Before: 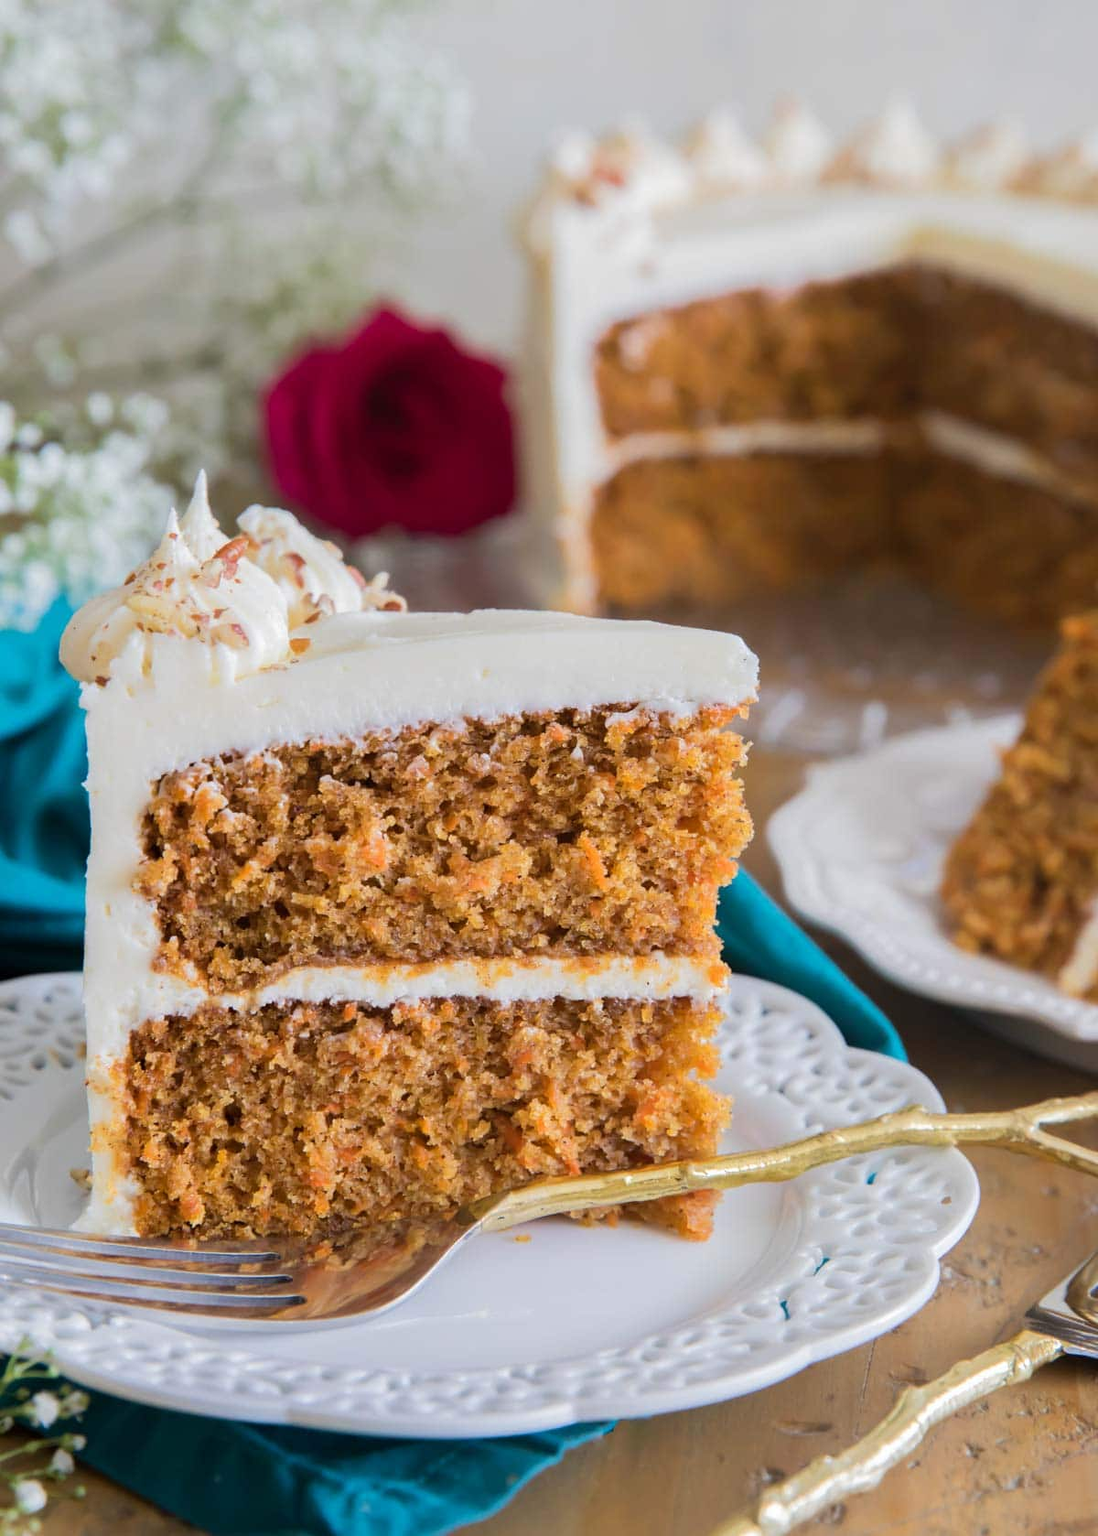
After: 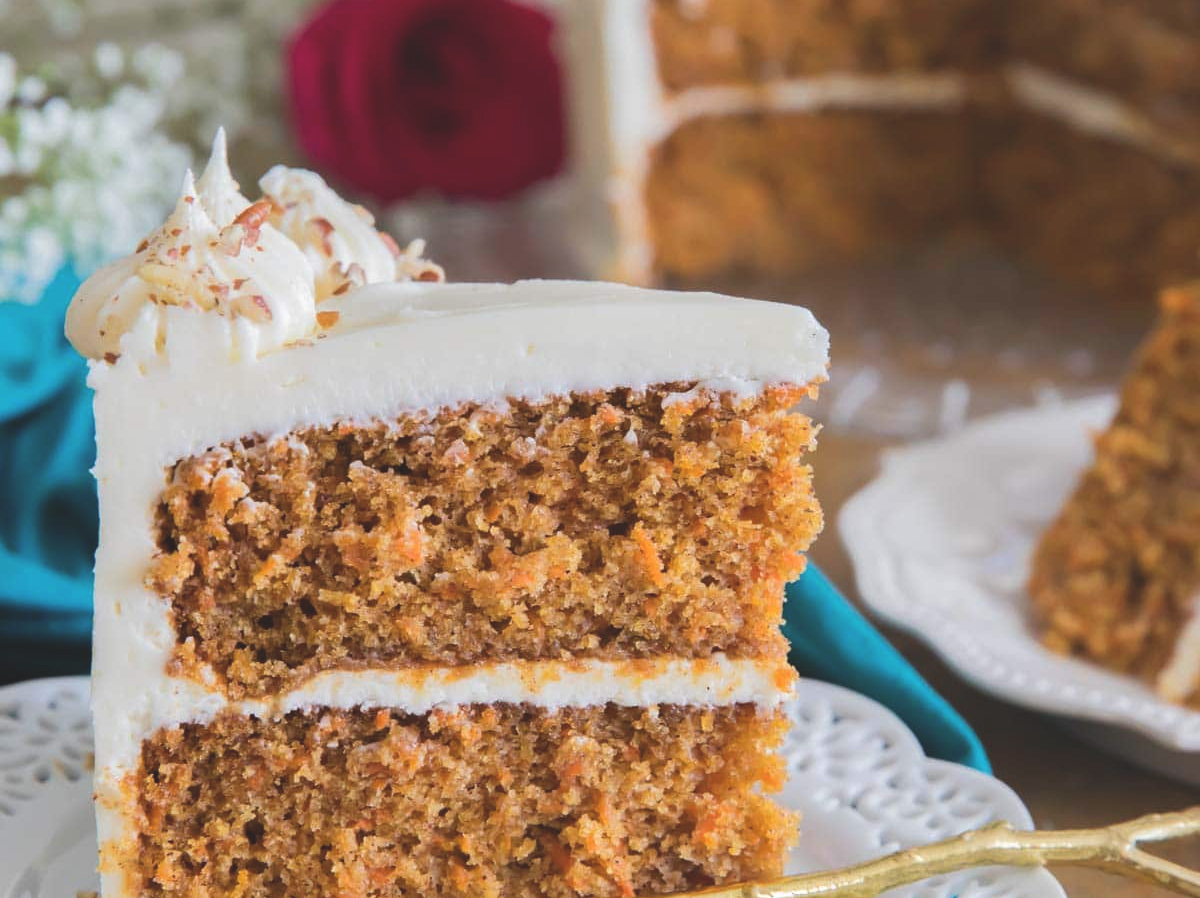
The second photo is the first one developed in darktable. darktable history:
exposure: black level correction -0.015, compensate highlight preservation false
crop and rotate: top 23.043%, bottom 23.437%
